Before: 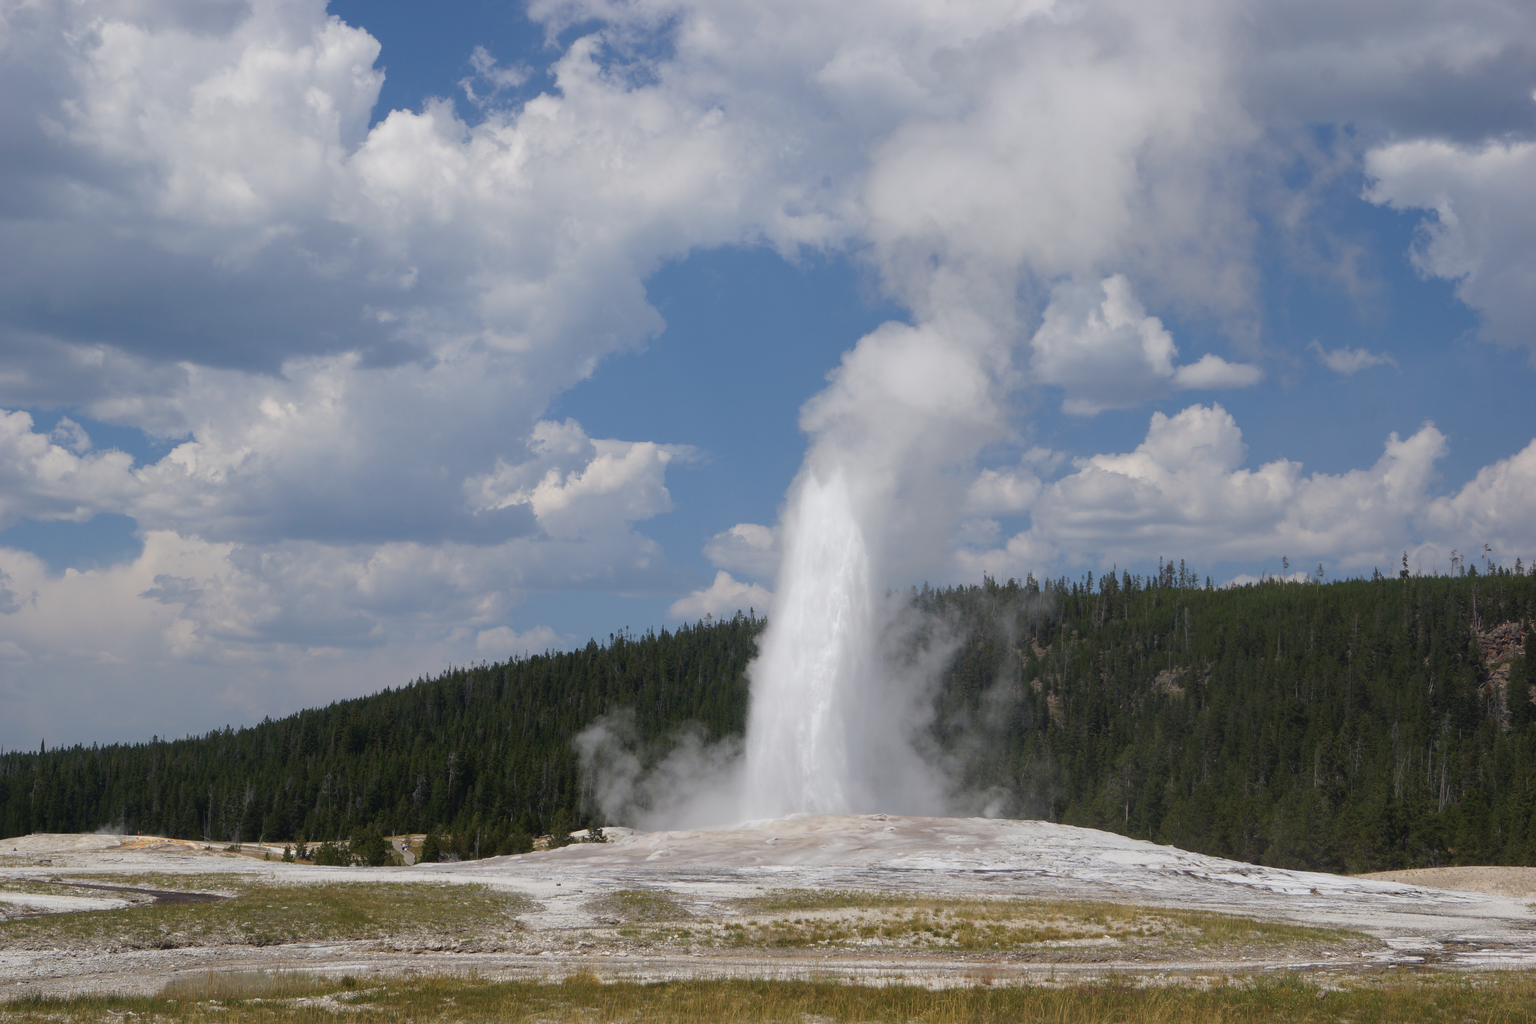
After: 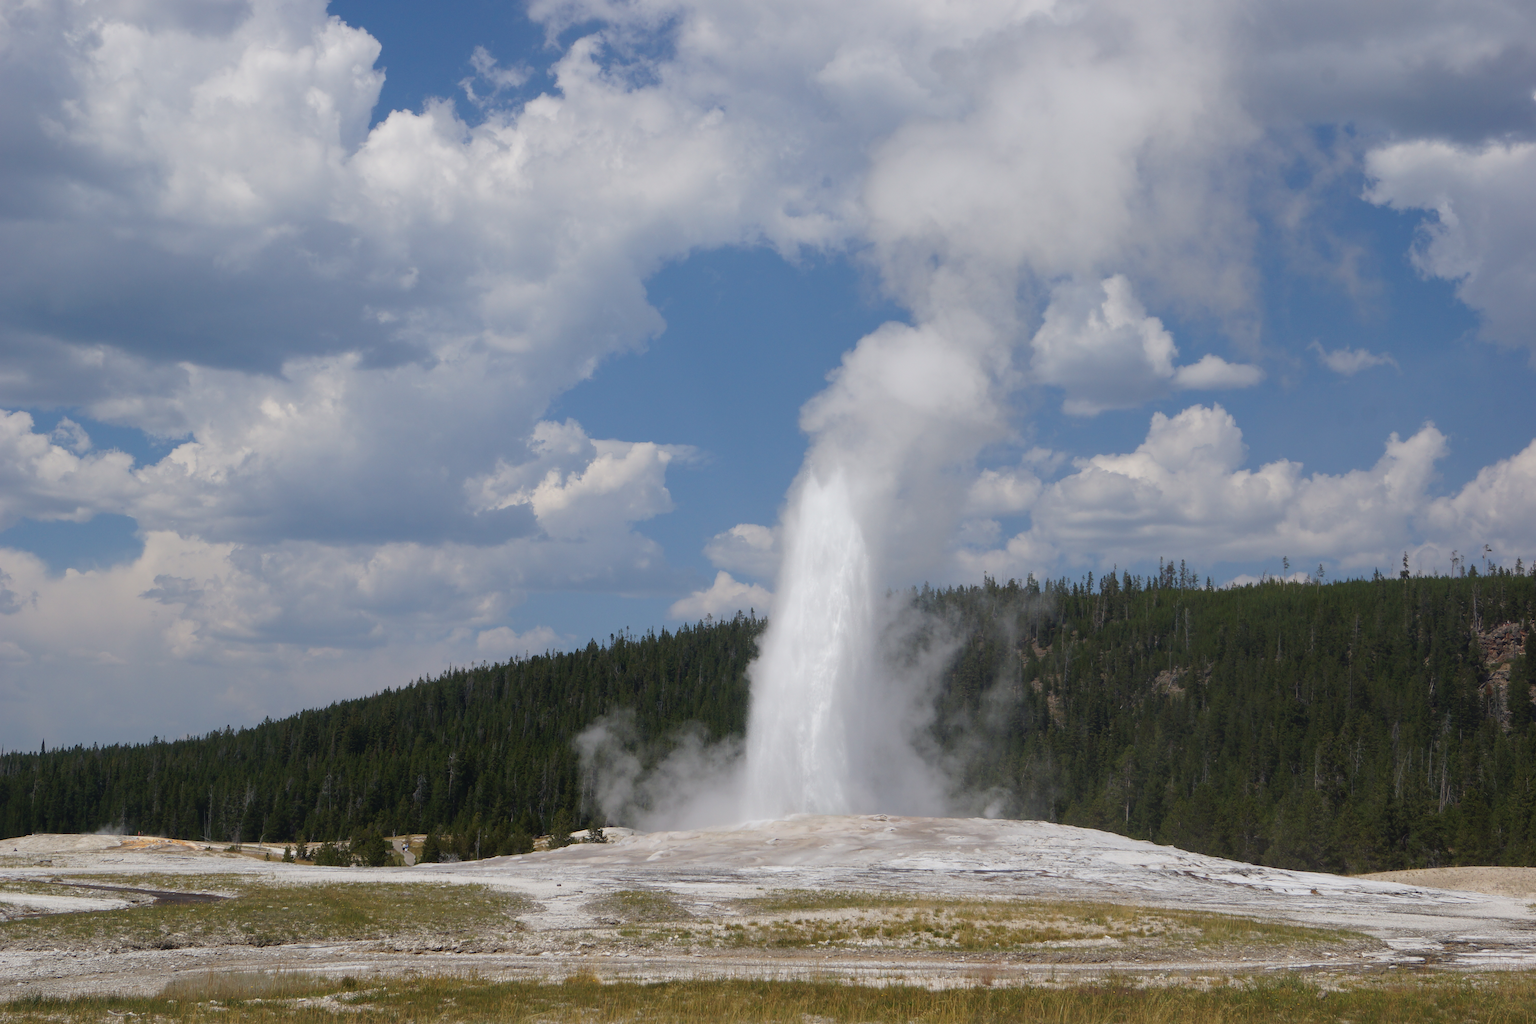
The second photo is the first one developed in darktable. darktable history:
color balance rgb: perceptual saturation grading › global saturation 0.147%, global vibrance 9.887%
